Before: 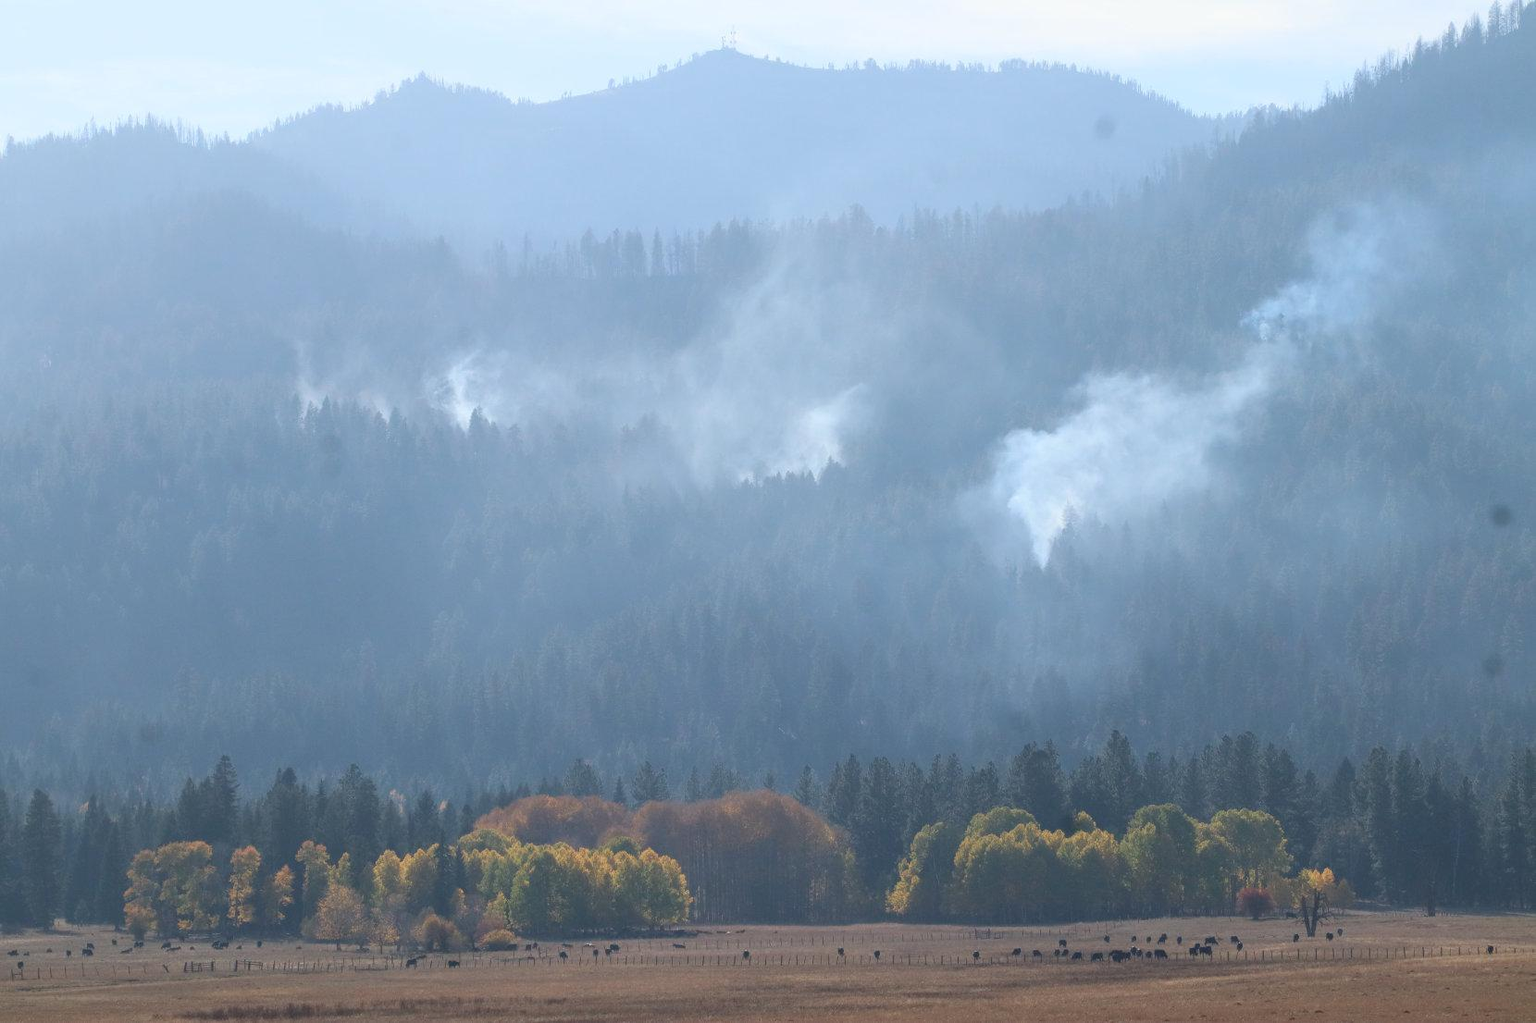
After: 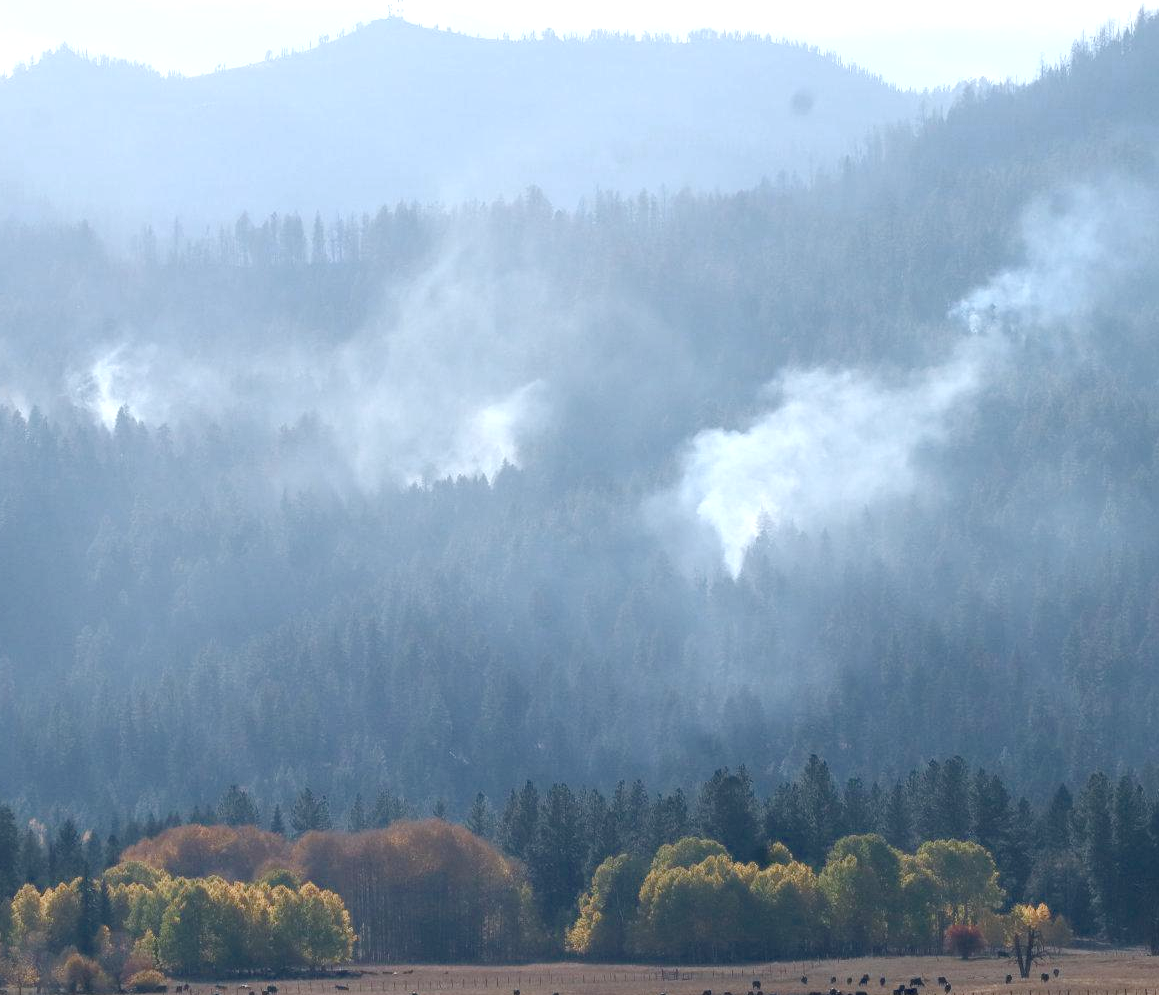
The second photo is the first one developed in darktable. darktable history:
crop and rotate: left 23.625%, top 3.18%, right 6.513%, bottom 6.796%
color balance rgb: perceptual saturation grading › global saturation 20%, perceptual saturation grading › highlights -49.022%, perceptual saturation grading › shadows 25.046%, global vibrance 9.32%, contrast 15.453%, saturation formula JzAzBz (2021)
